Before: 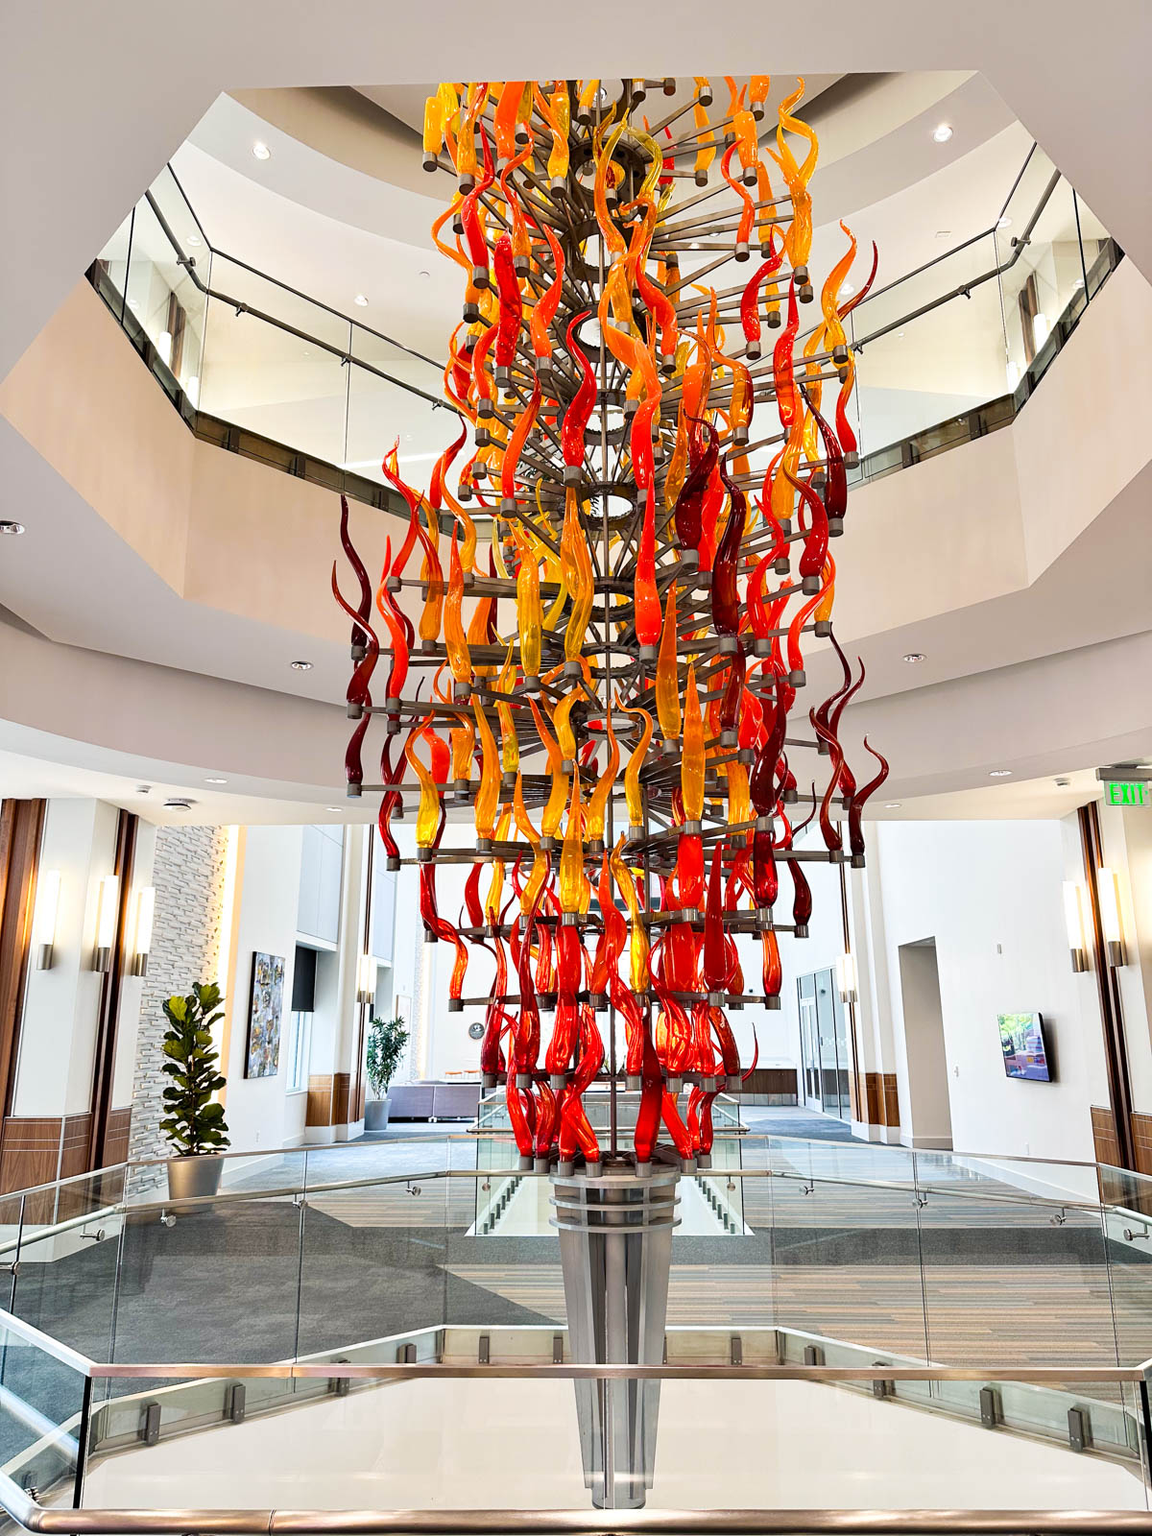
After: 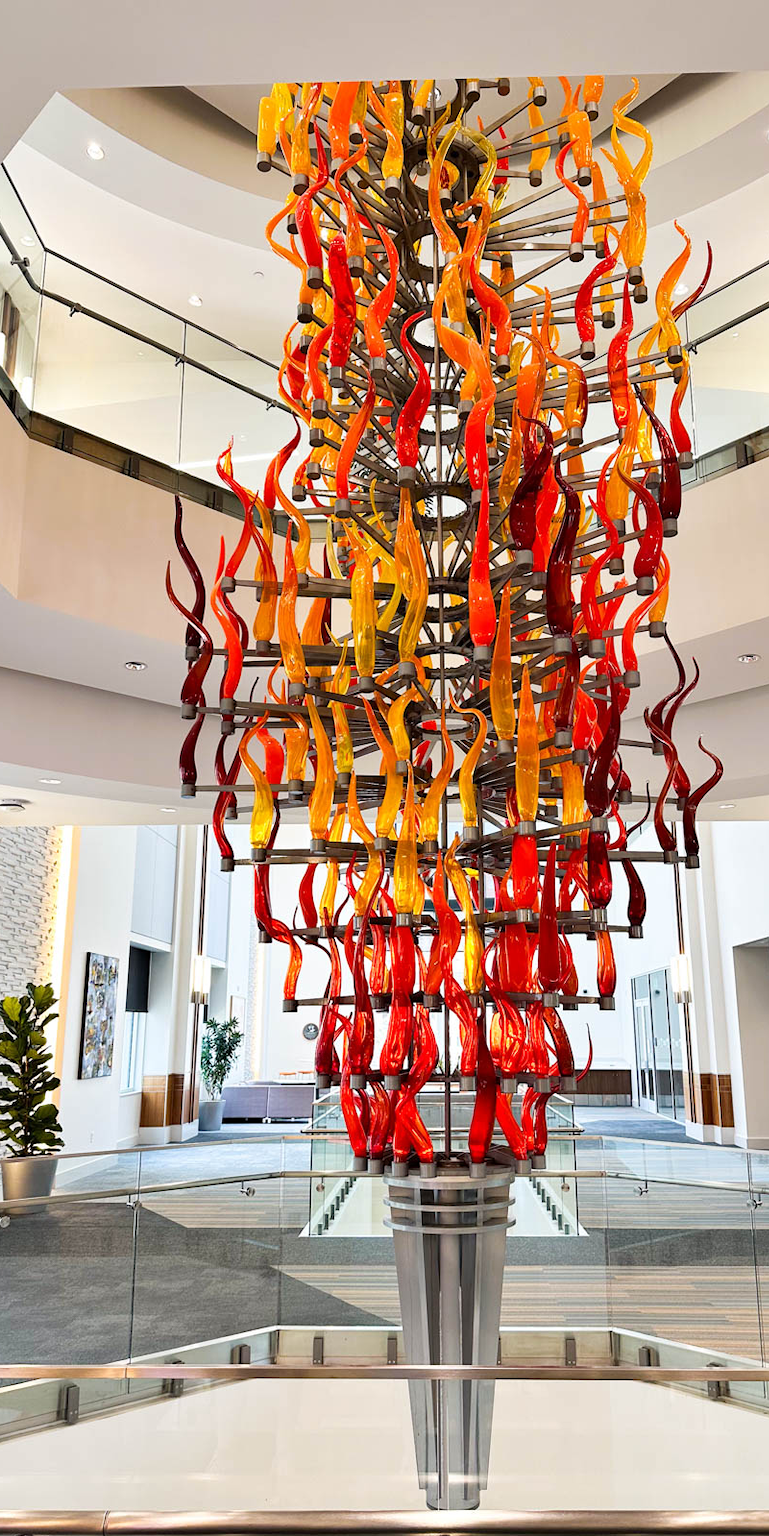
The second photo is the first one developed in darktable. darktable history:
crop and rotate: left 14.46%, right 18.75%
